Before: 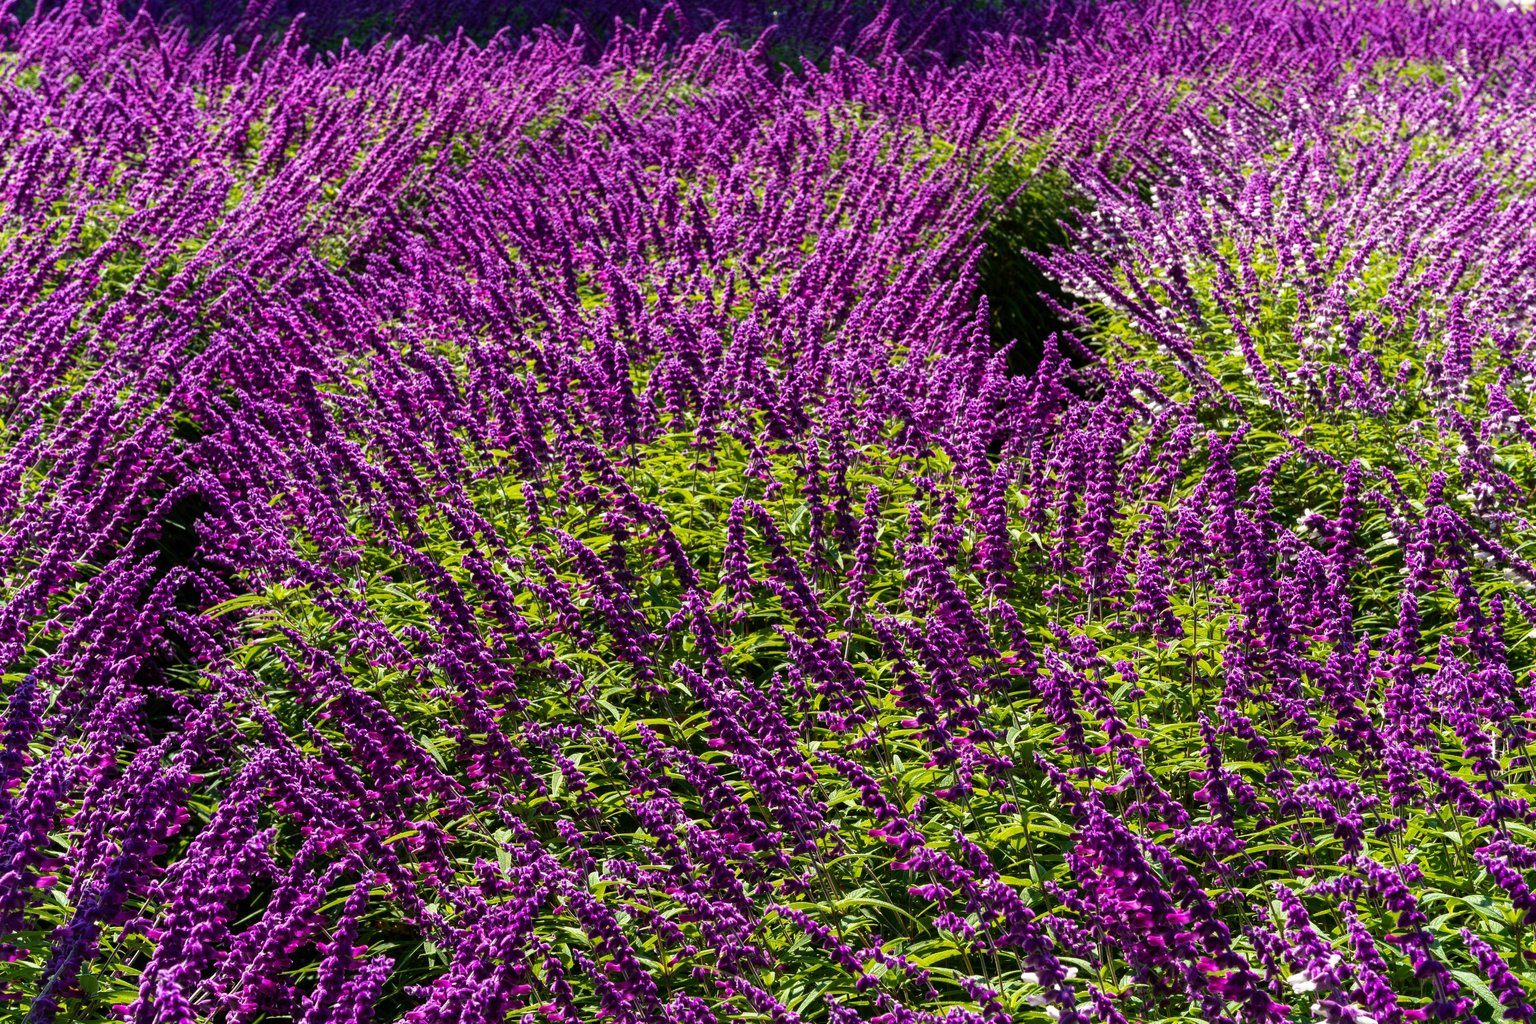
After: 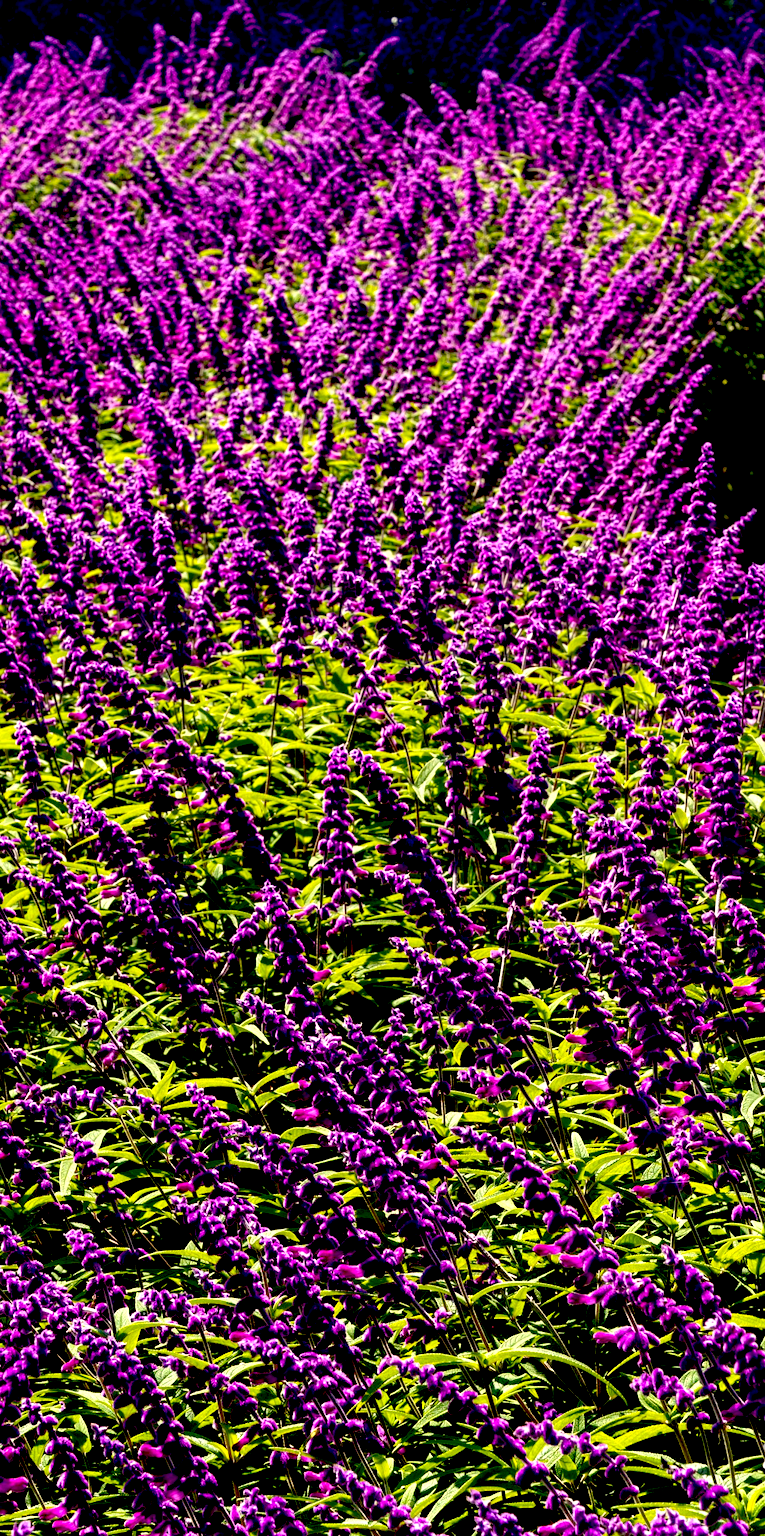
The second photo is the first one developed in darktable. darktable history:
exposure: black level correction 0.04, exposure 0.5 EV, compensate highlight preservation false
color correction: highlights a* 3.84, highlights b* 5.07
crop: left 33.36%, right 33.36%
